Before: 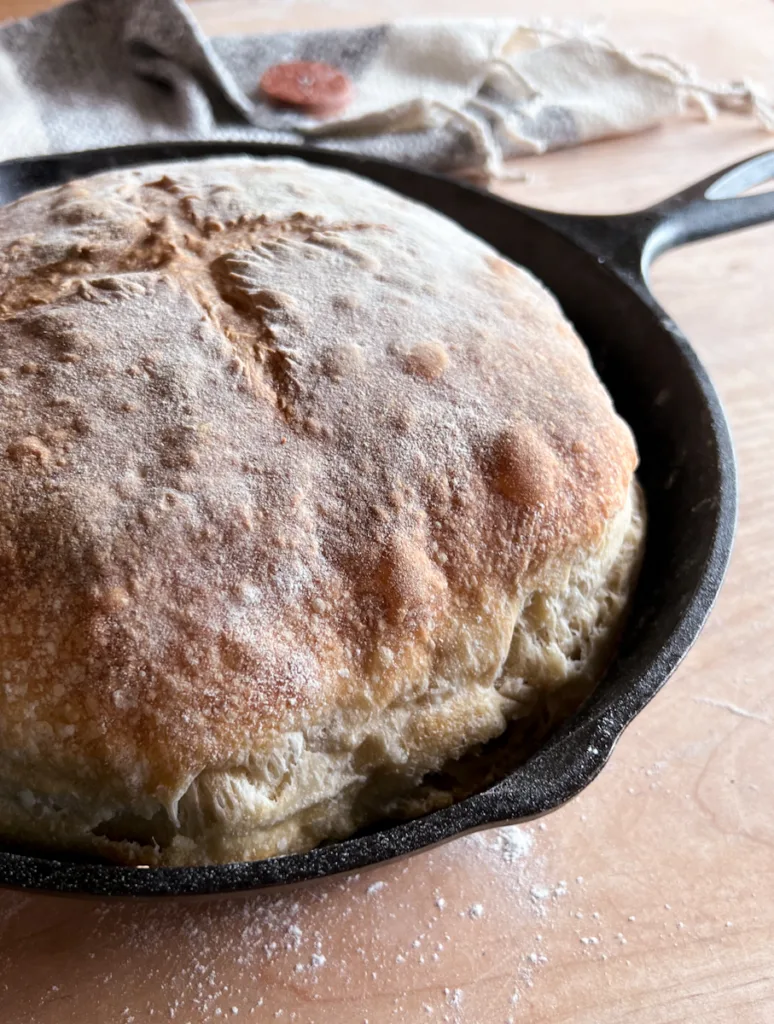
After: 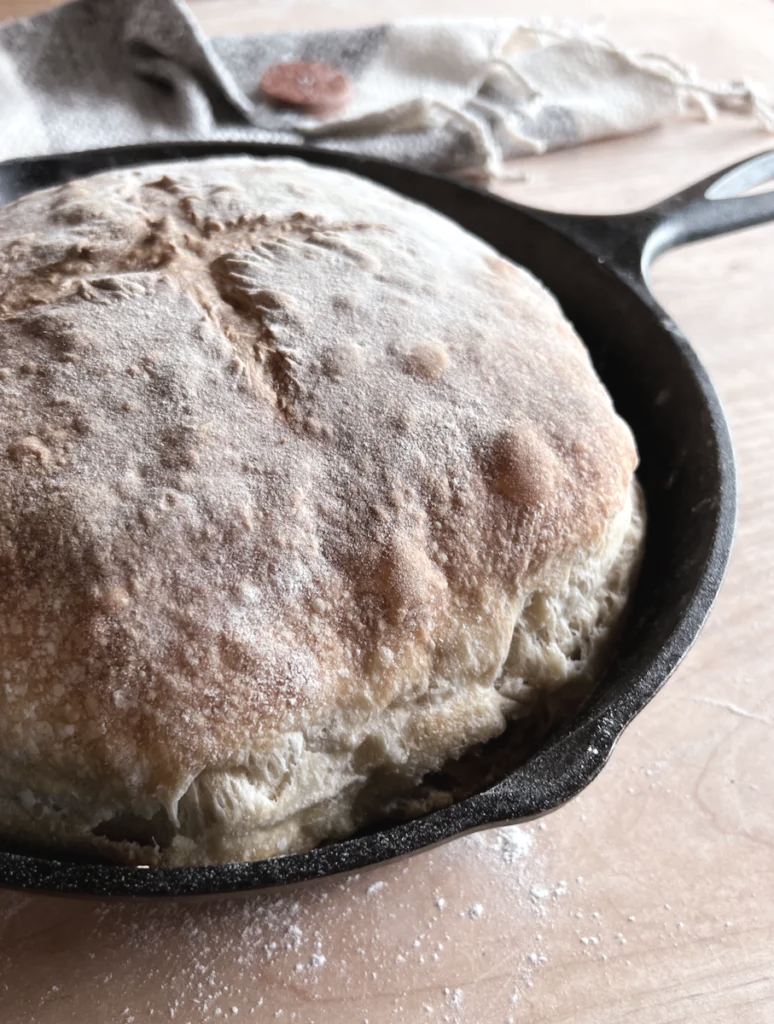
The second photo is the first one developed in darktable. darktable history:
contrast equalizer: y [[0.5 ×4, 0.483, 0.43], [0.5 ×6], [0.5 ×6], [0 ×6], [0 ×6]]
levels: levels [0, 0.476, 0.951]
contrast brightness saturation: contrast -0.05, saturation -0.41
